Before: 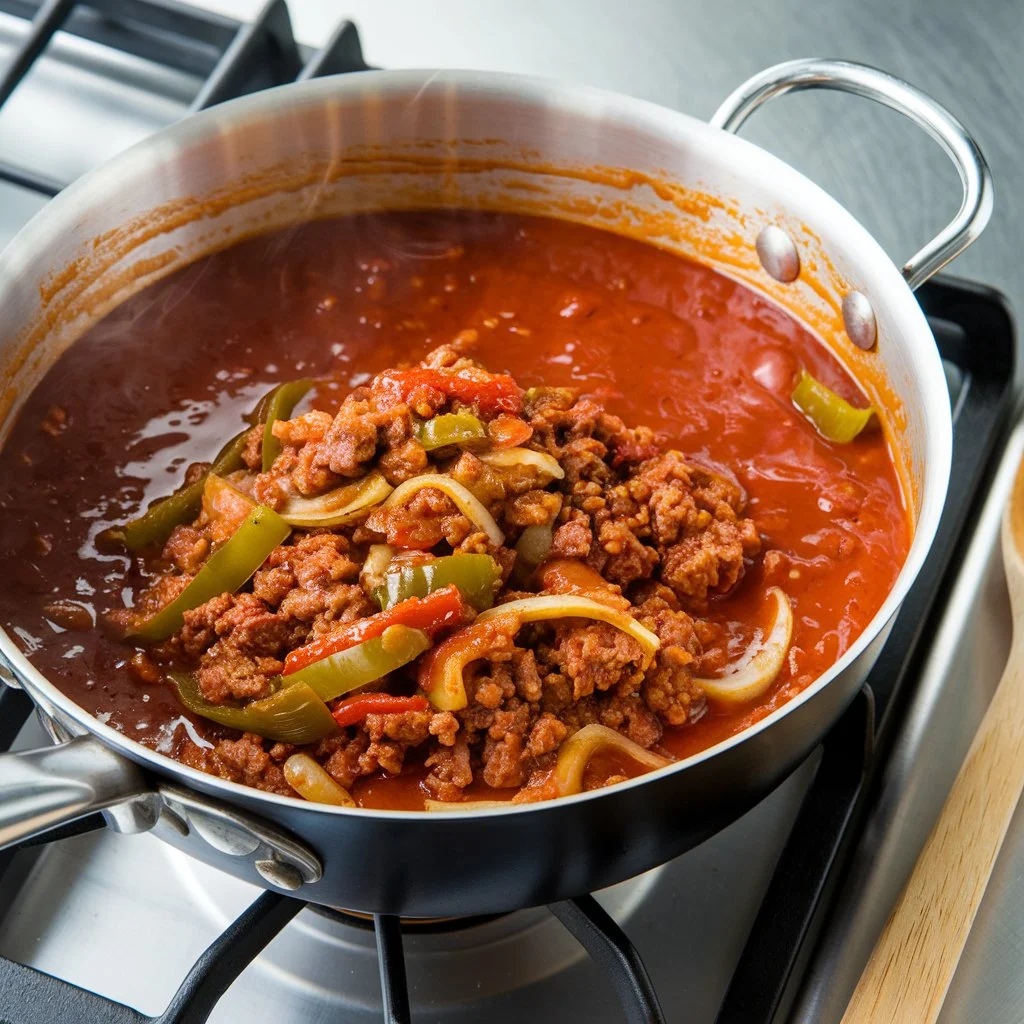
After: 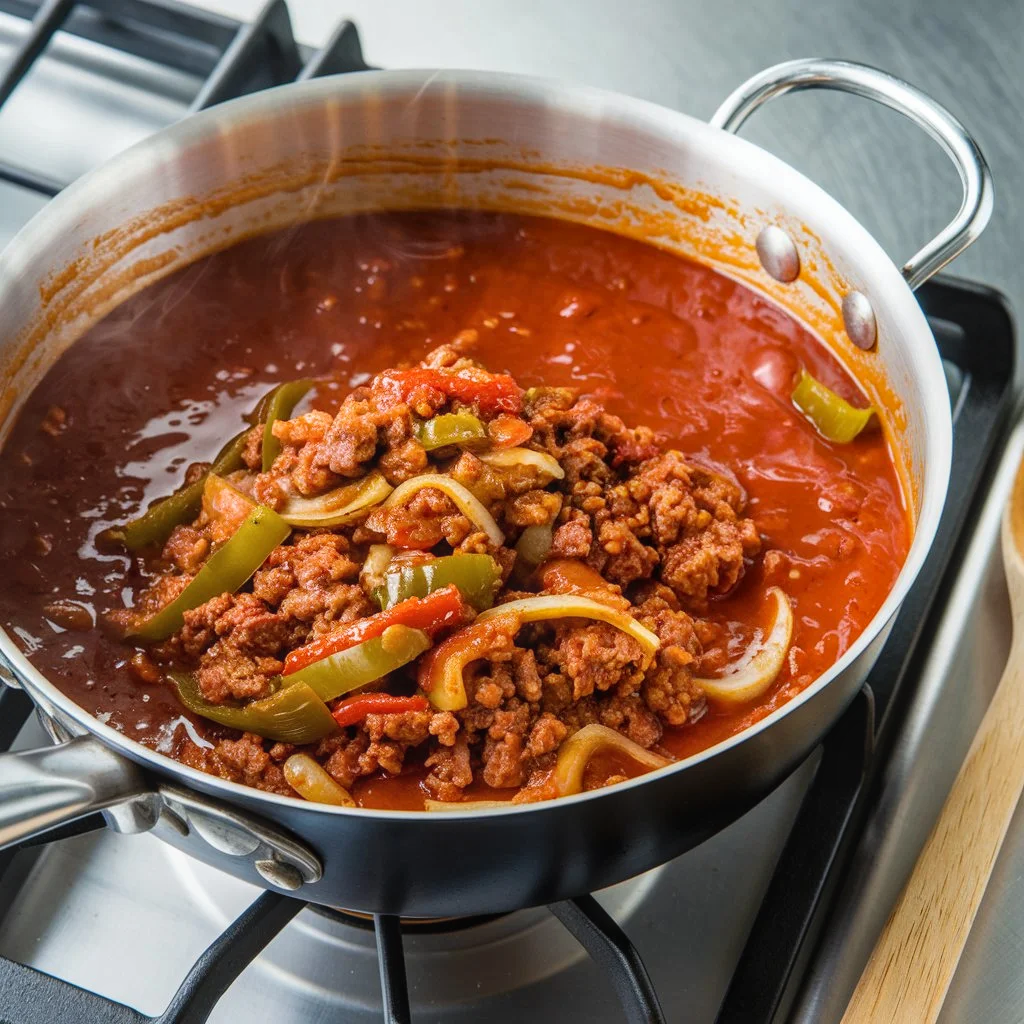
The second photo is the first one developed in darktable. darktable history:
contrast brightness saturation: contrast -0.11
local contrast: detail 130%
